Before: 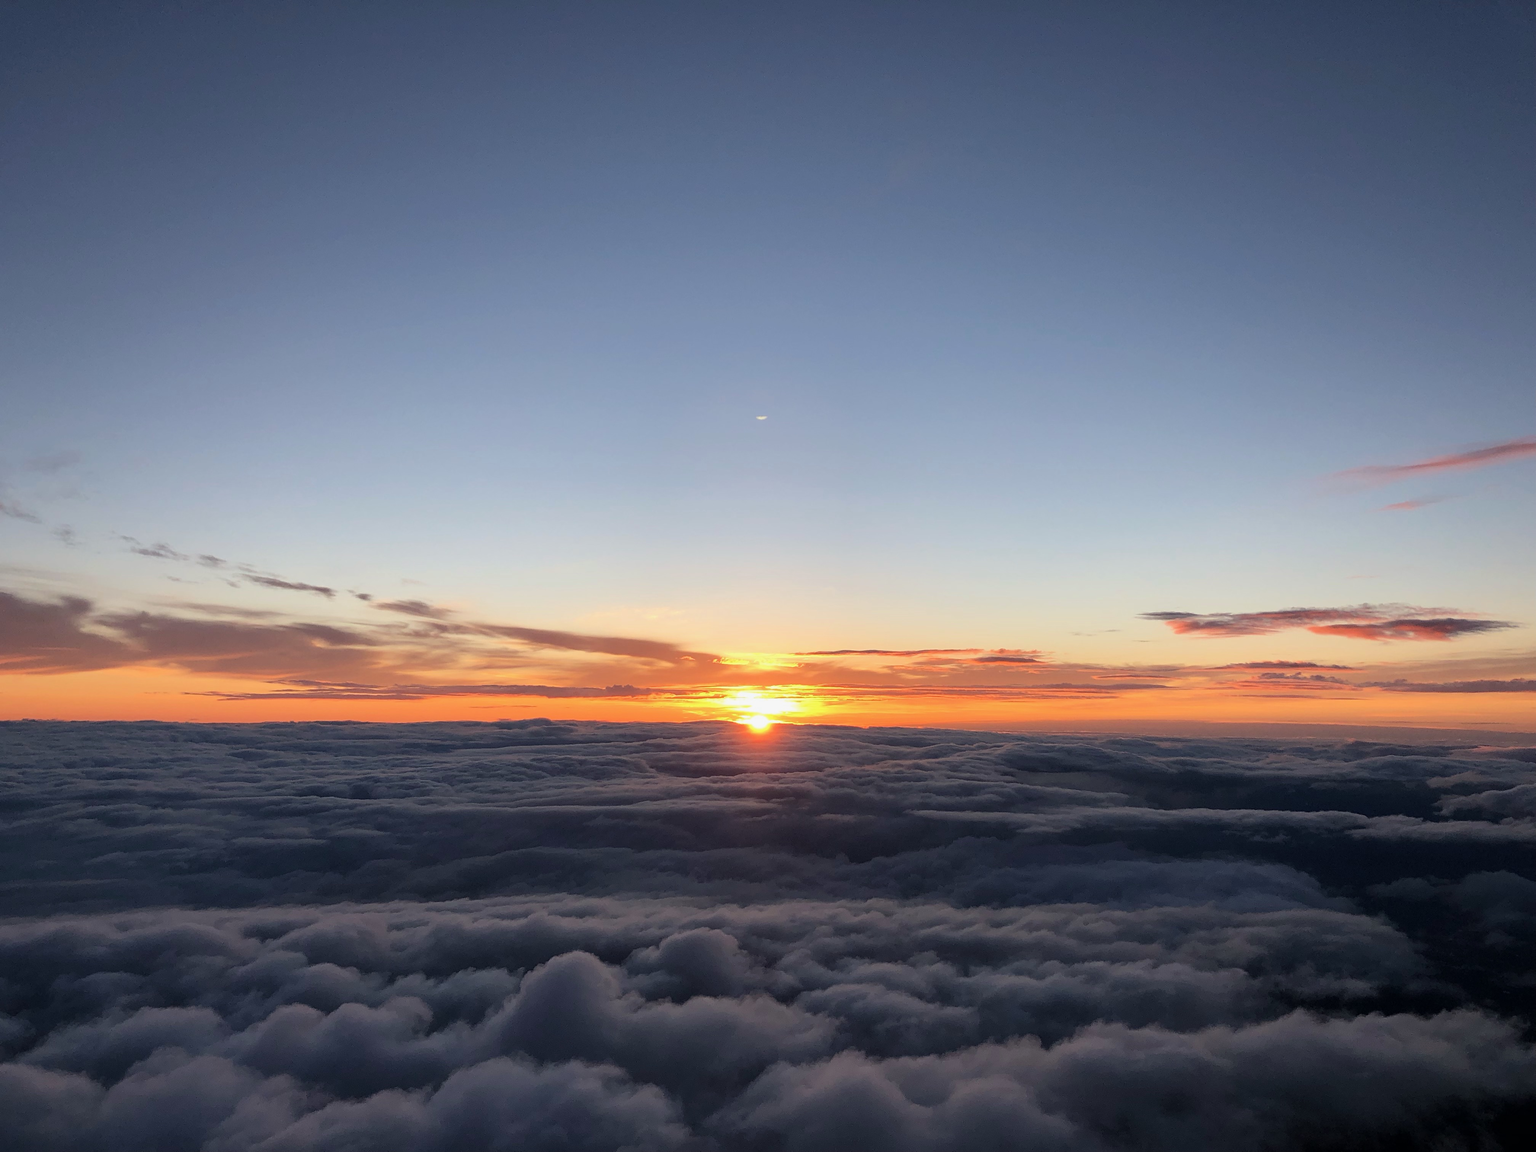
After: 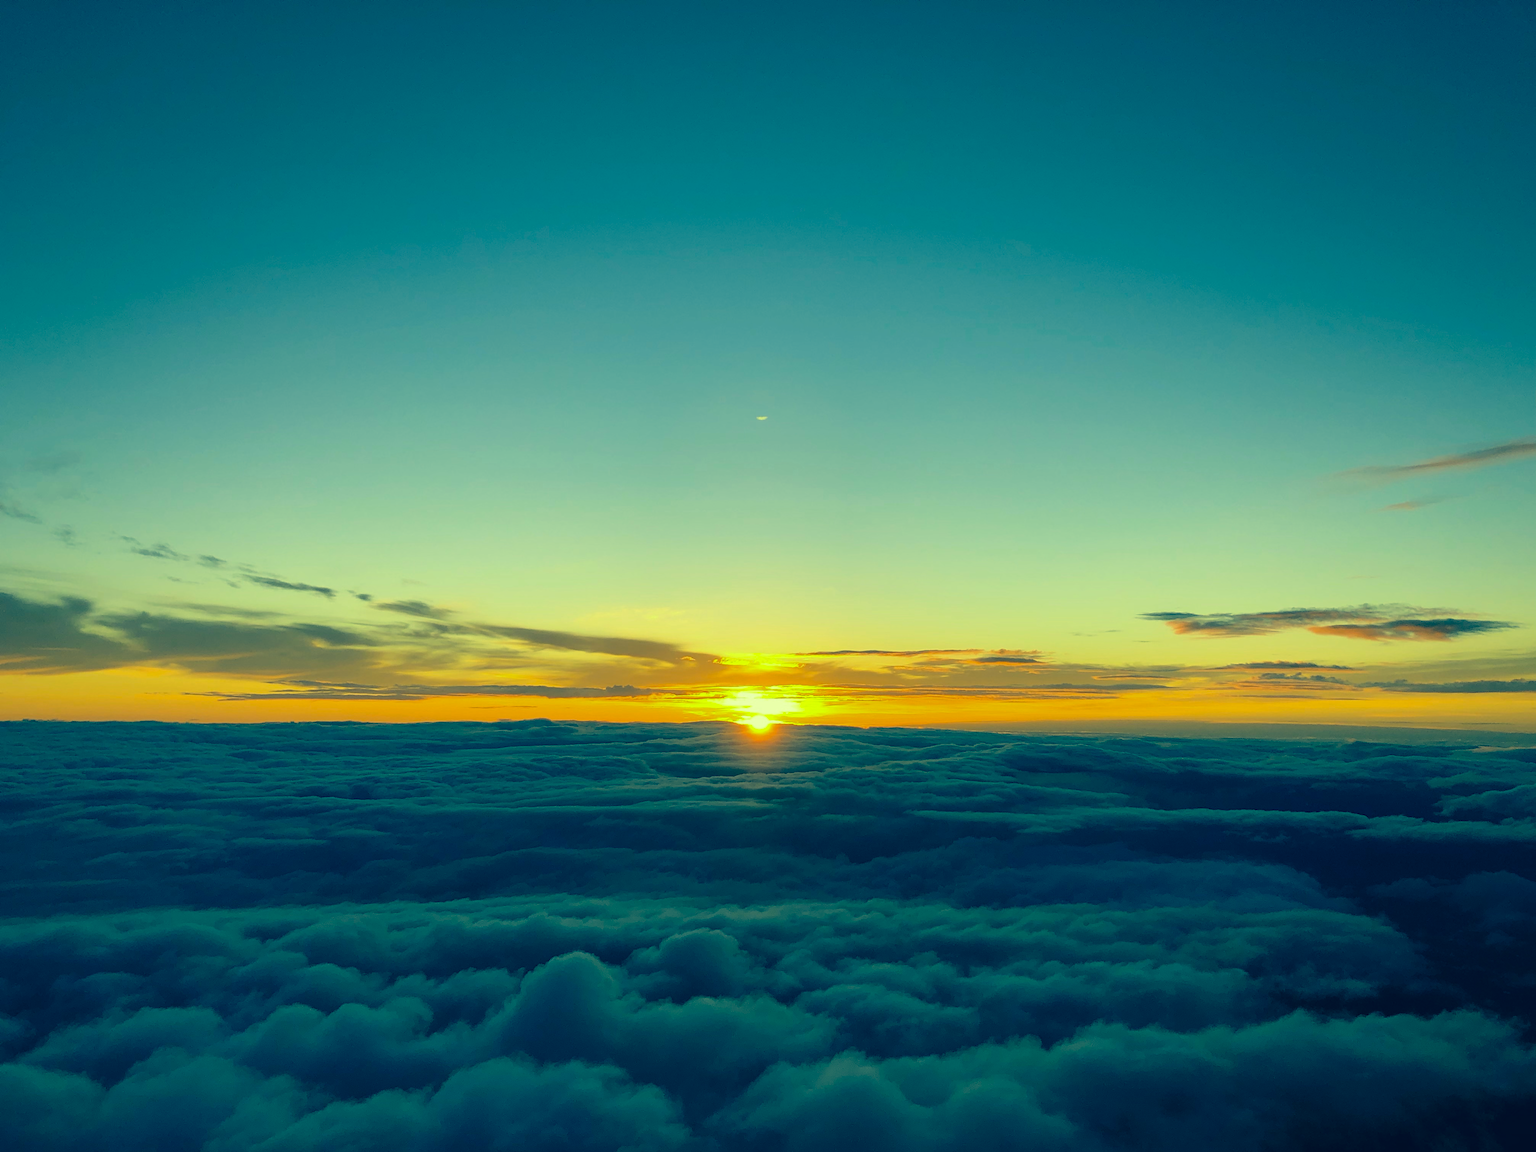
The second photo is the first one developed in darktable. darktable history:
color correction: highlights a* -16.24, highlights b* 39.97, shadows a* -39.95, shadows b* -26.61
